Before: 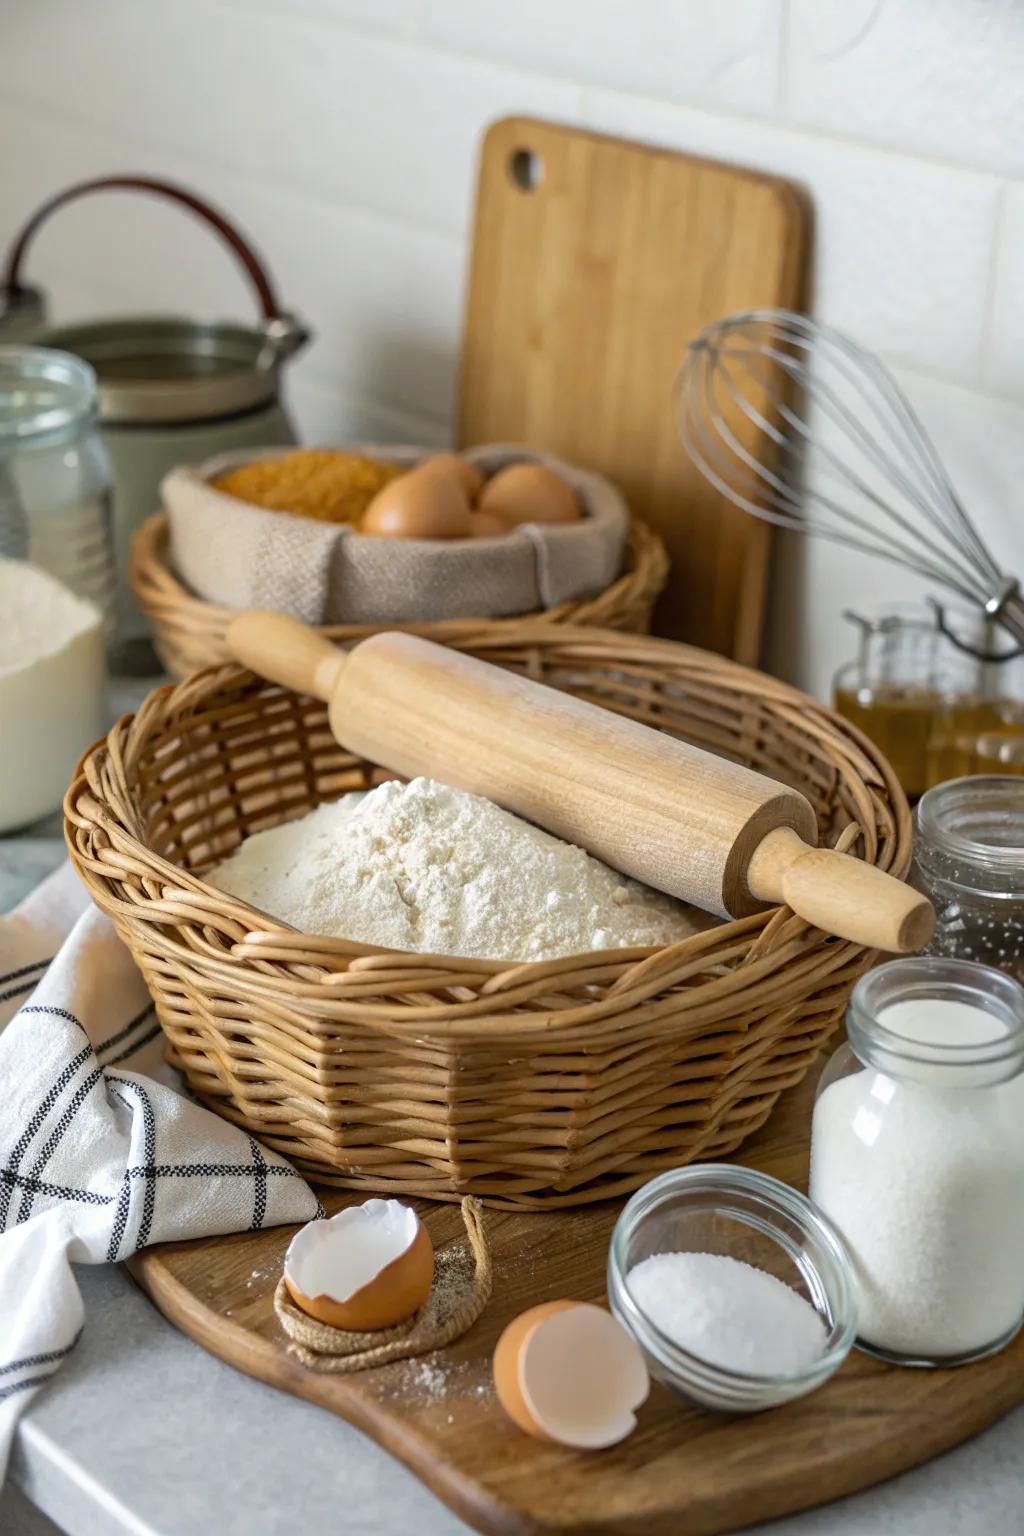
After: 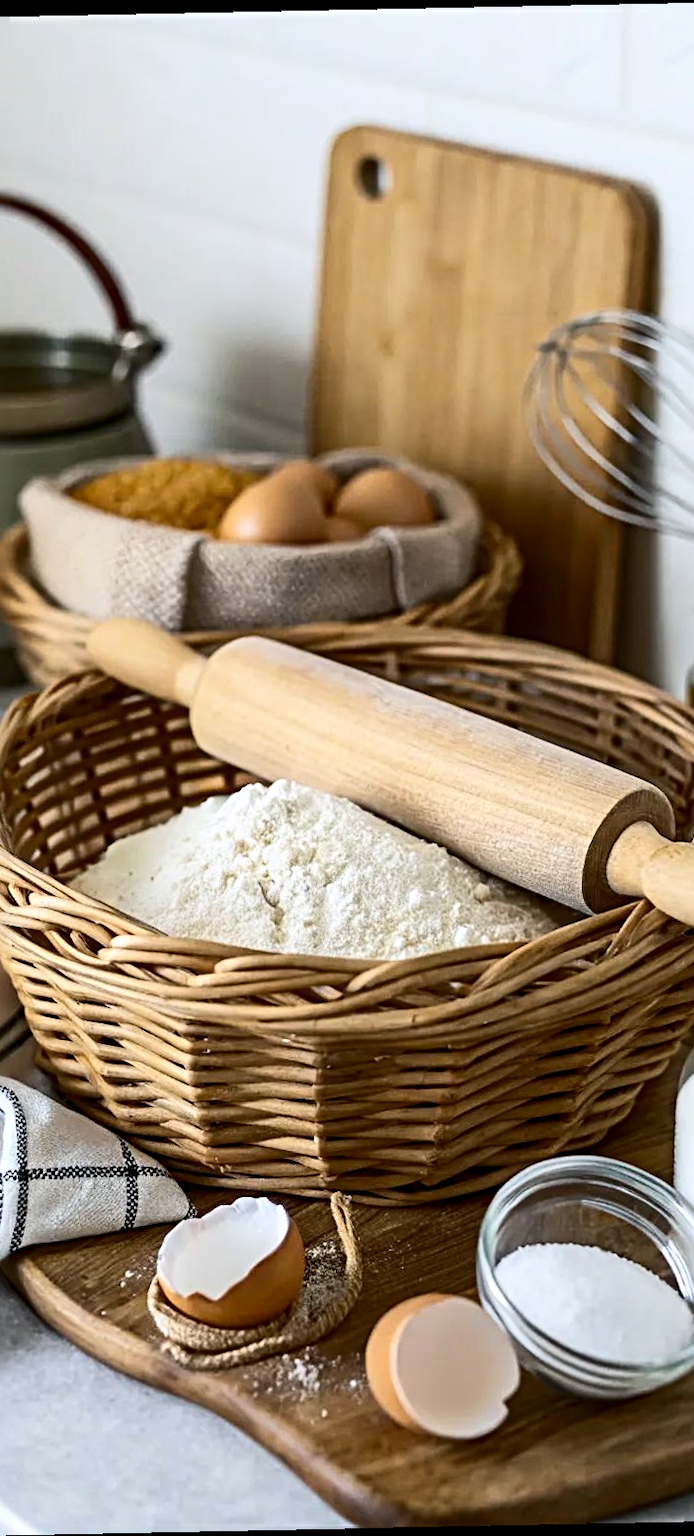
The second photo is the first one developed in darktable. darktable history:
color balance: mode lift, gamma, gain (sRGB)
rotate and perspective: rotation -1.17°, automatic cropping off
white balance: red 0.983, blue 1.036
crop and rotate: left 14.385%, right 18.948%
contrast brightness saturation: contrast 0.28
sharpen: radius 4
